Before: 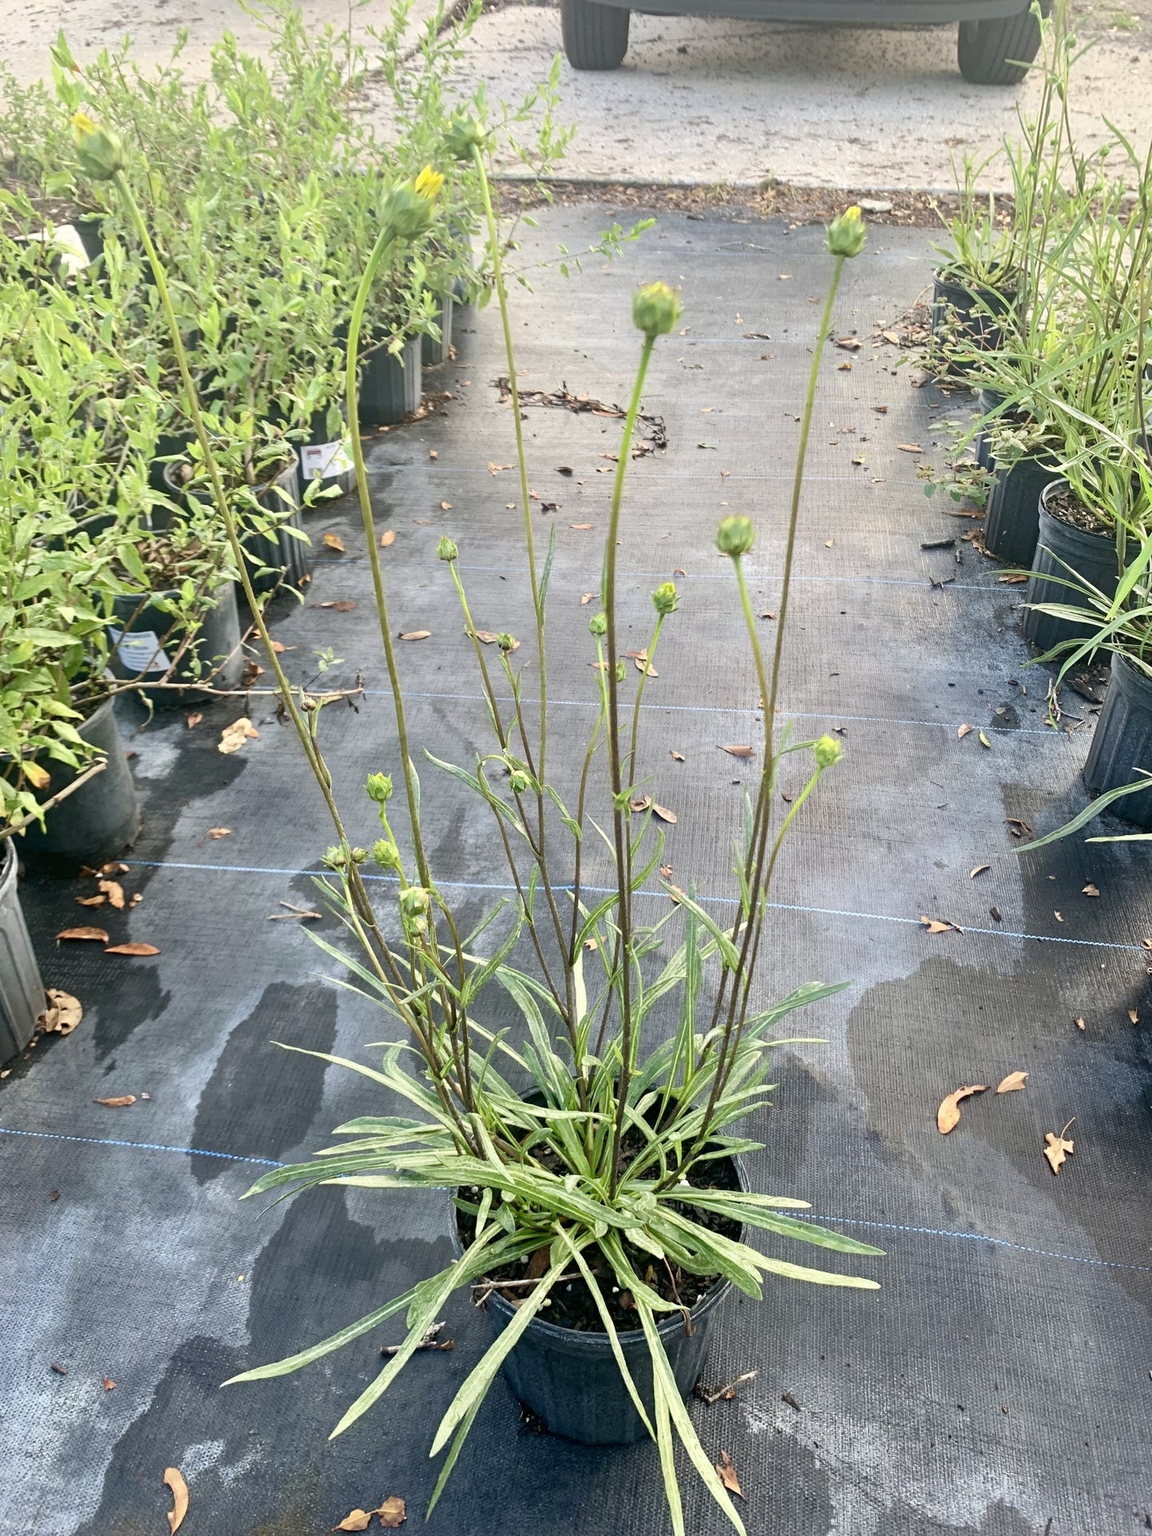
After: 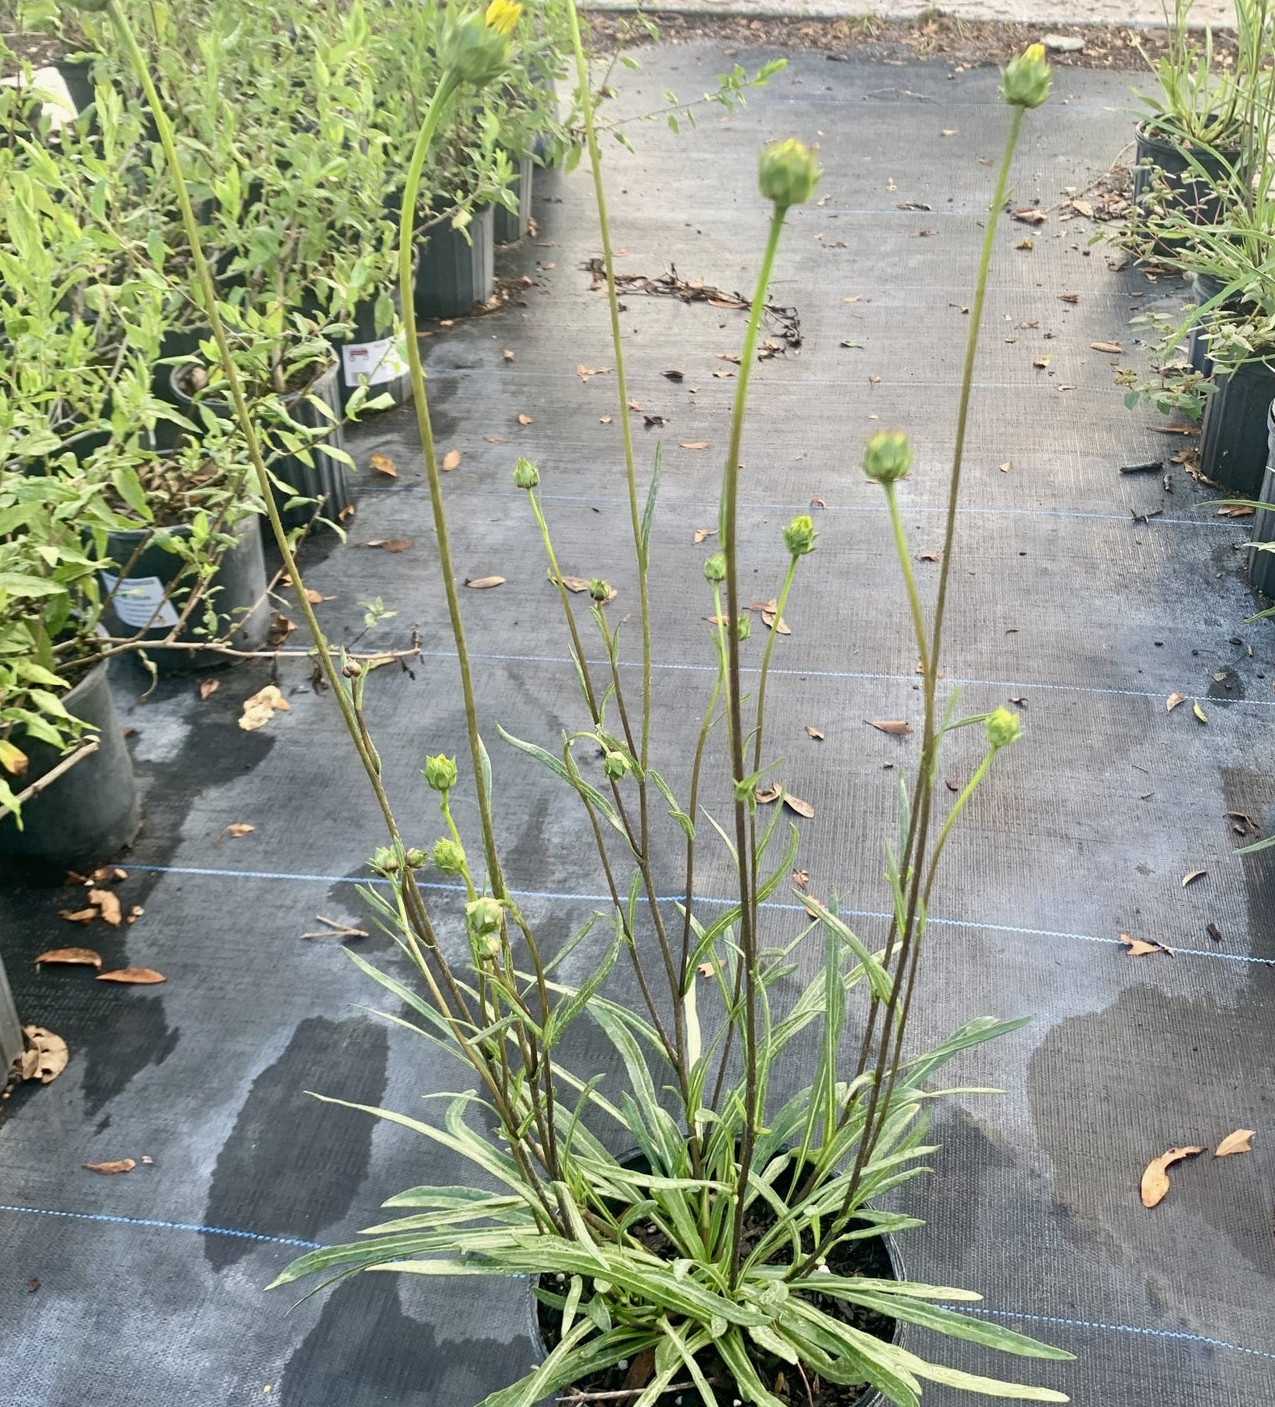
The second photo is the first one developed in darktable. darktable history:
exposure: exposure -0.064 EV, compensate exposure bias true, compensate highlight preservation false
crop and rotate: left 2.46%, top 11.173%, right 9.274%, bottom 15.802%
